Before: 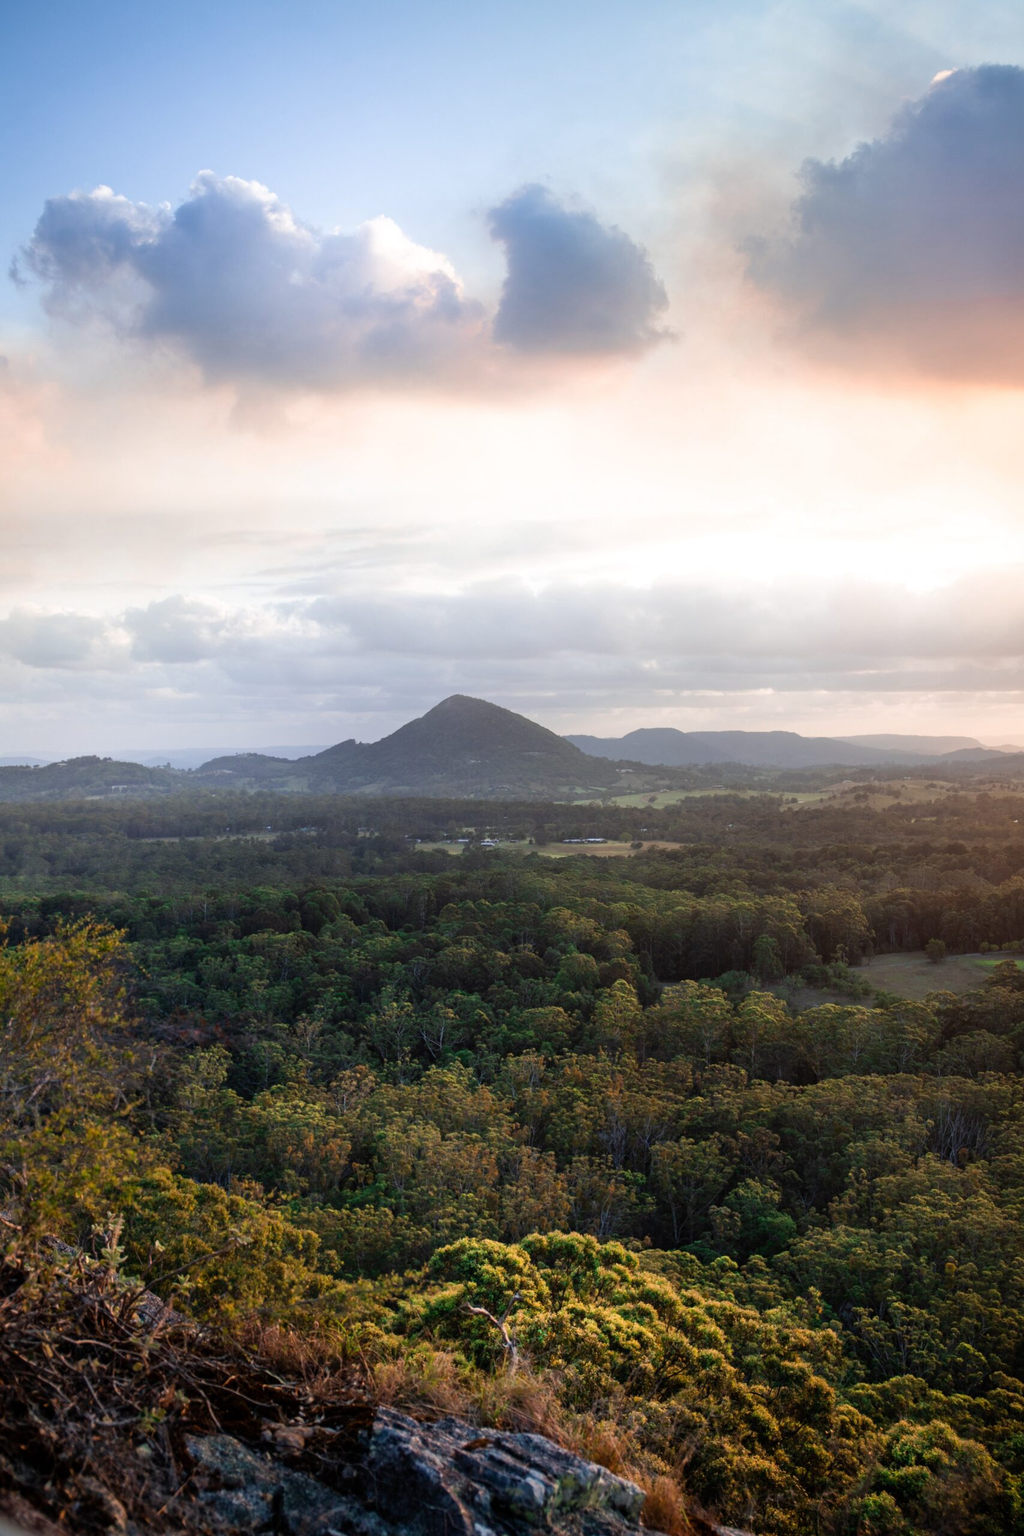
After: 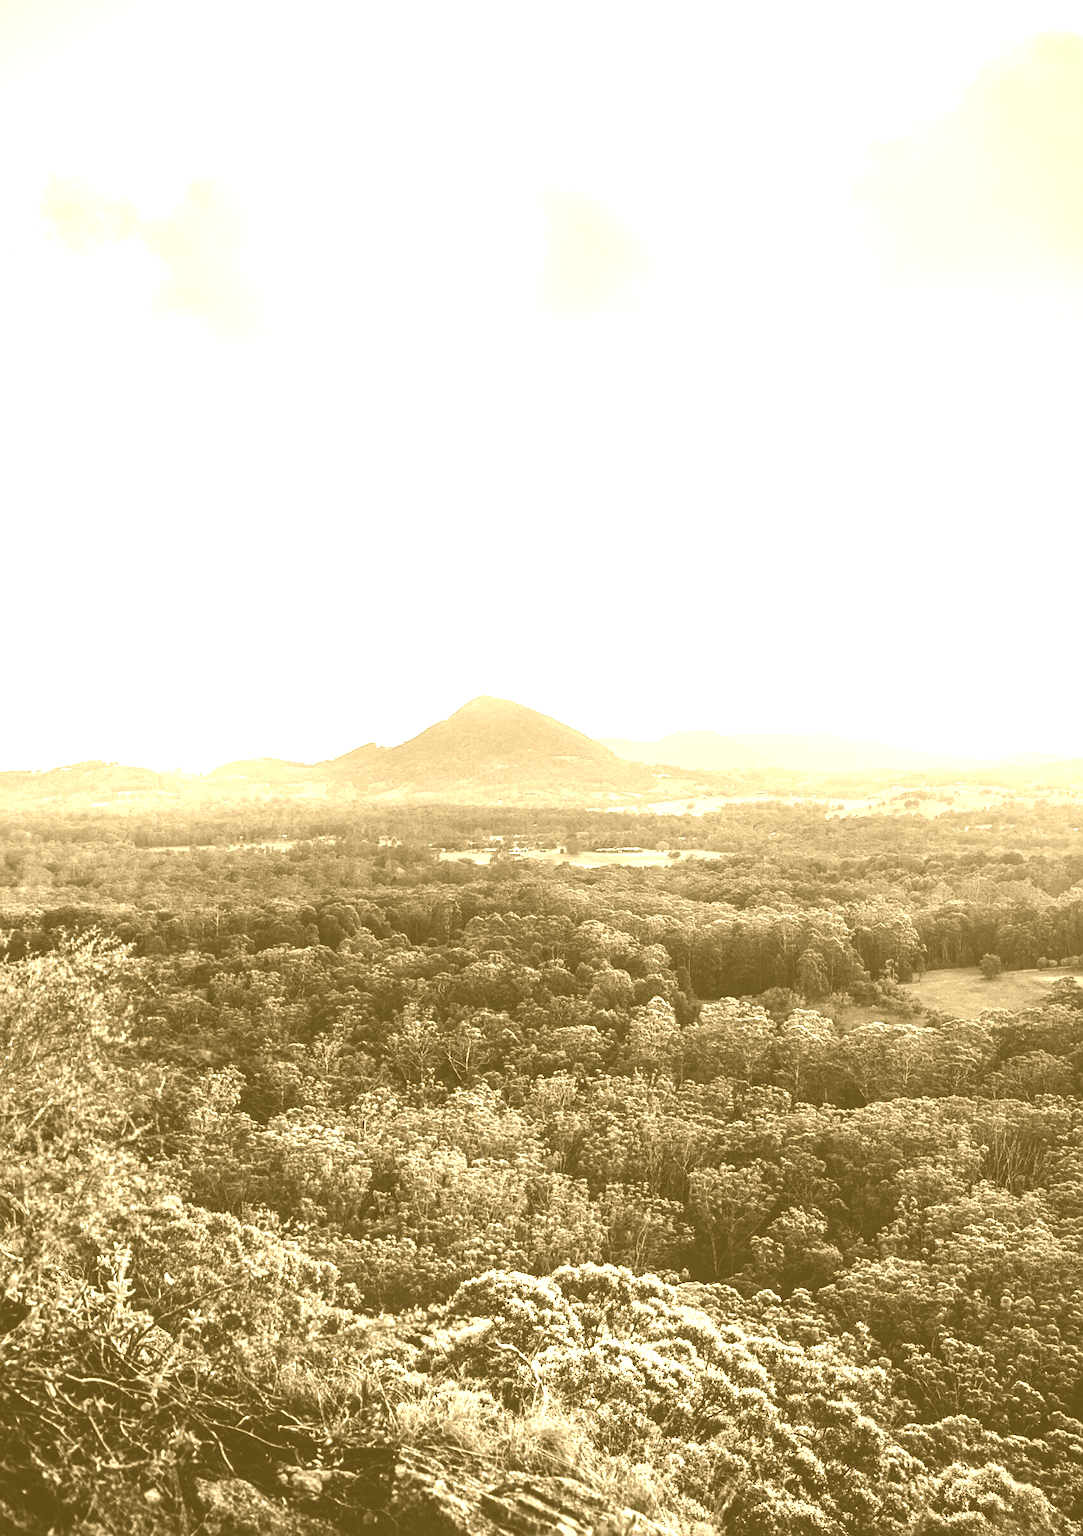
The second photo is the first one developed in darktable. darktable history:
crop and rotate: top 2.479%, bottom 3.018%
local contrast: detail 110%
tone curve: curves: ch0 [(0, 0.023) (0.132, 0.075) (0.251, 0.186) (0.441, 0.476) (0.662, 0.757) (0.849, 0.927) (1, 0.99)]; ch1 [(0, 0) (0.447, 0.411) (0.483, 0.469) (0.498, 0.496) (0.518, 0.514) (0.561, 0.59) (0.606, 0.659) (0.657, 0.725) (0.869, 0.916) (1, 1)]; ch2 [(0, 0) (0.307, 0.315) (0.425, 0.438) (0.483, 0.477) (0.503, 0.503) (0.526, 0.553) (0.552, 0.601) (0.615, 0.669) (0.703, 0.797) (0.985, 0.966)], color space Lab, independent channels
exposure: black level correction 0, exposure 0.9 EV, compensate highlight preservation false
color balance rgb: linear chroma grading › global chroma 33.4%
sharpen: on, module defaults
colorize: hue 36°, source mix 100%
velvia: on, module defaults
